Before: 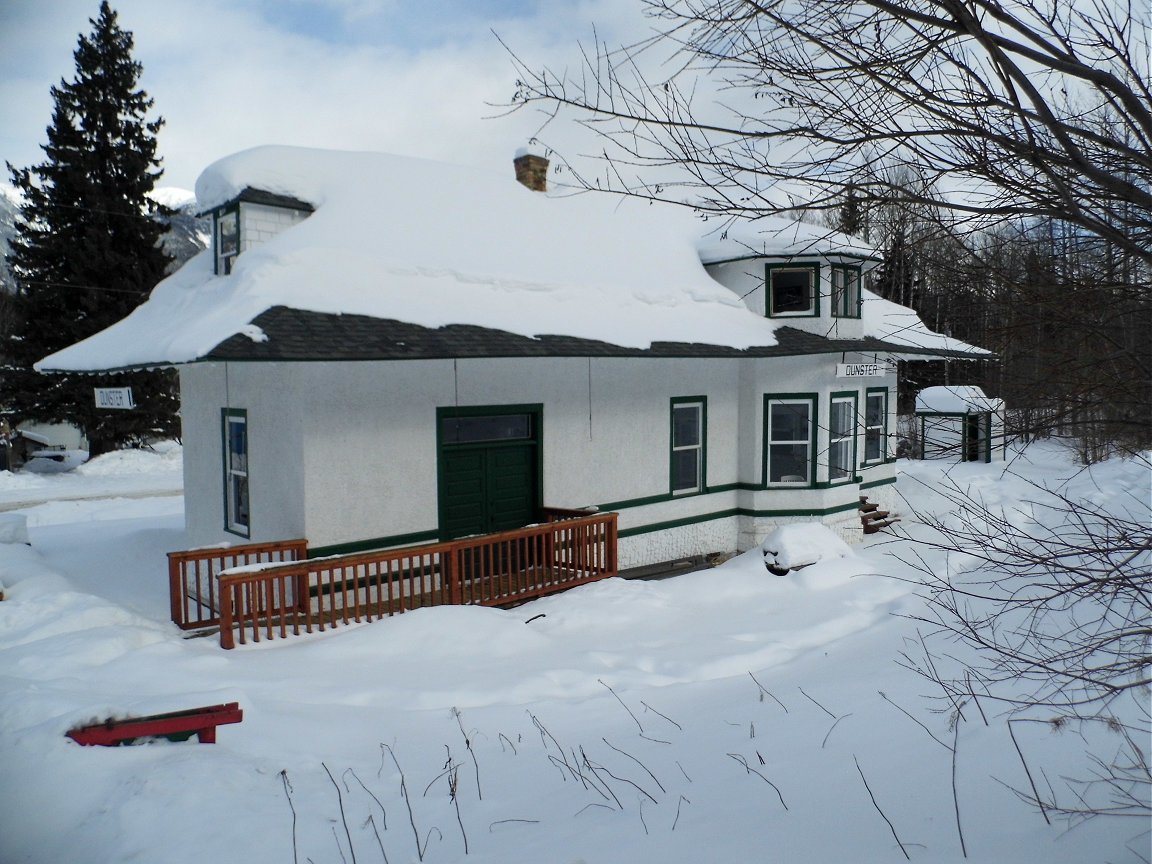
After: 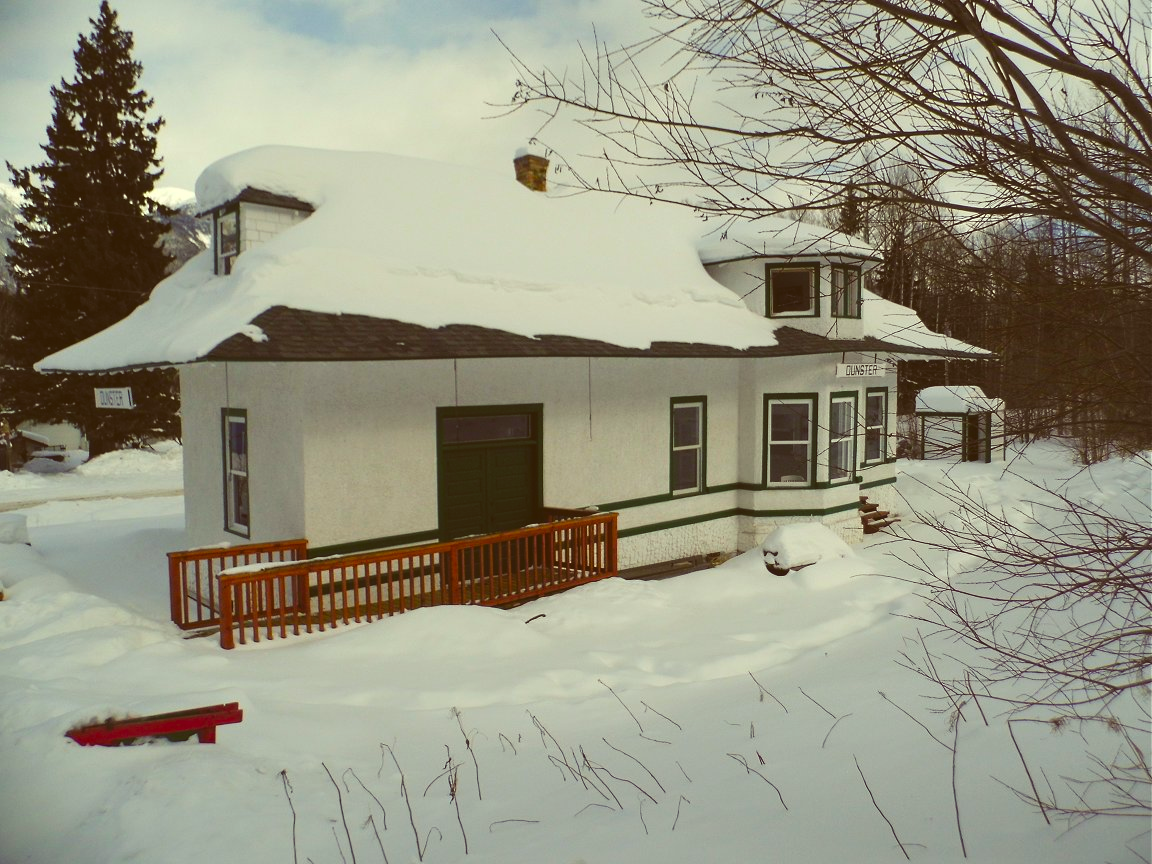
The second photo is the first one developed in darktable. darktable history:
color balance rgb: shadows lift › chroma 3%, shadows lift › hue 280.8°, power › hue 330°, highlights gain › chroma 3%, highlights gain › hue 75.6°, global offset › luminance 1.5%, perceptual saturation grading › global saturation 20%, perceptual saturation grading › highlights -25%, perceptual saturation grading › shadows 50%, global vibrance 30%
color zones: curves: ch1 [(0, 0.469) (0.01, 0.469) (0.12, 0.446) (0.248, 0.469) (0.5, 0.5) (0.748, 0.5) (0.99, 0.469) (1, 0.469)]
color correction: highlights a* -5.94, highlights b* 9.48, shadows a* 10.12, shadows b* 23.94
